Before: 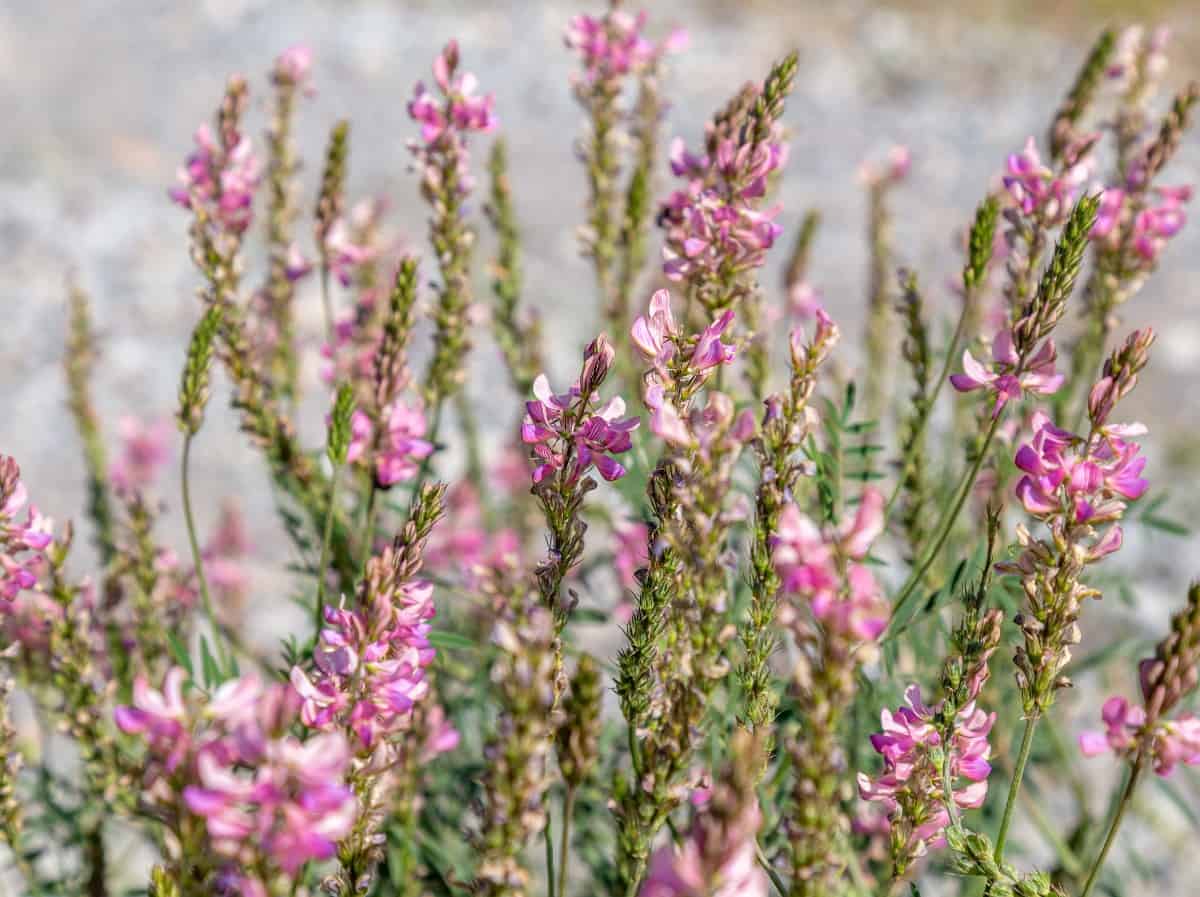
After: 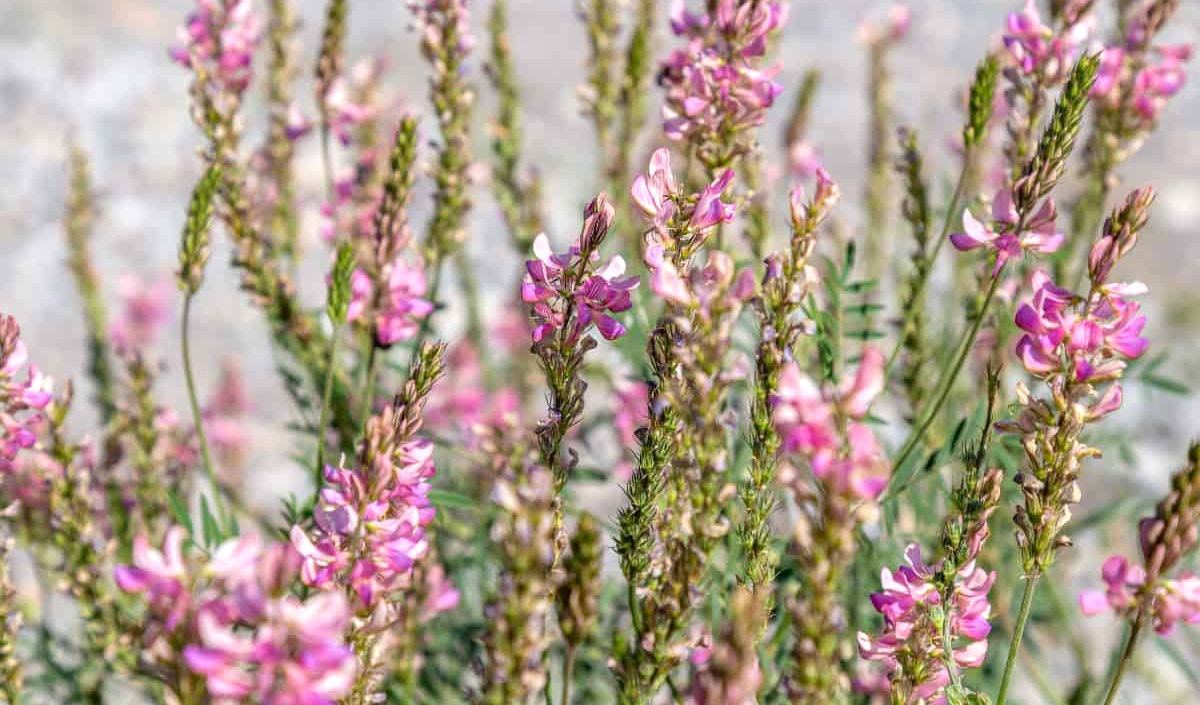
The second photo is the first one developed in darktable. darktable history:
crop and rotate: top 15.805%, bottom 5.501%
exposure: exposure 0.202 EV, compensate highlight preservation false
